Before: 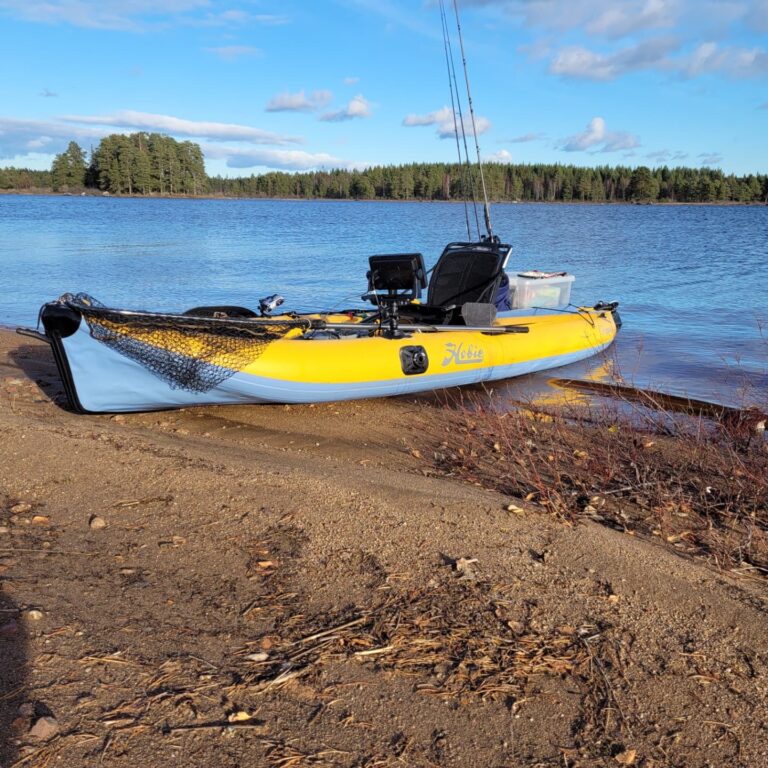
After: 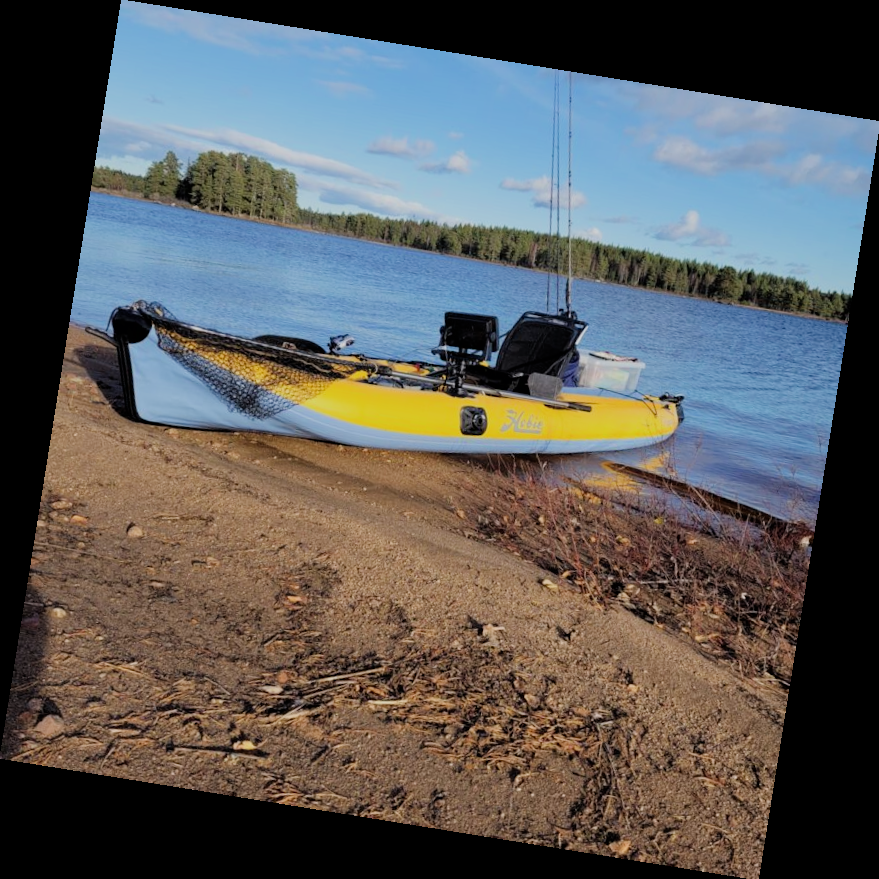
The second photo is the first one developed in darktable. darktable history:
rotate and perspective: rotation 9.12°, automatic cropping off
filmic rgb: black relative exposure -7.65 EV, white relative exposure 4.56 EV, hardness 3.61
